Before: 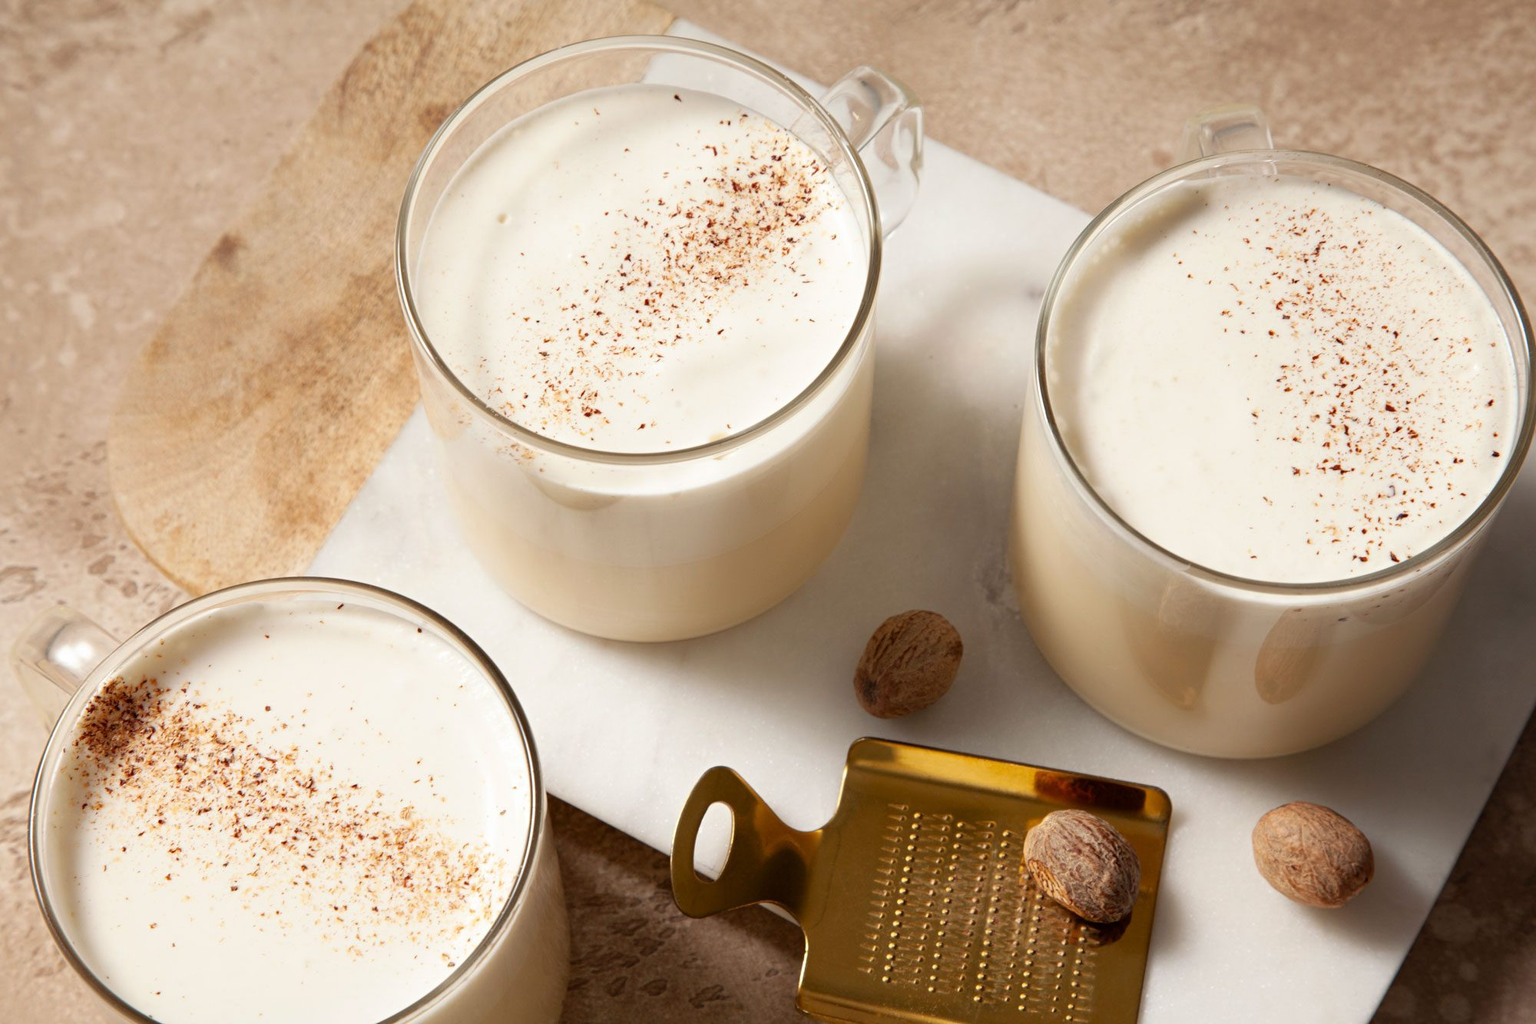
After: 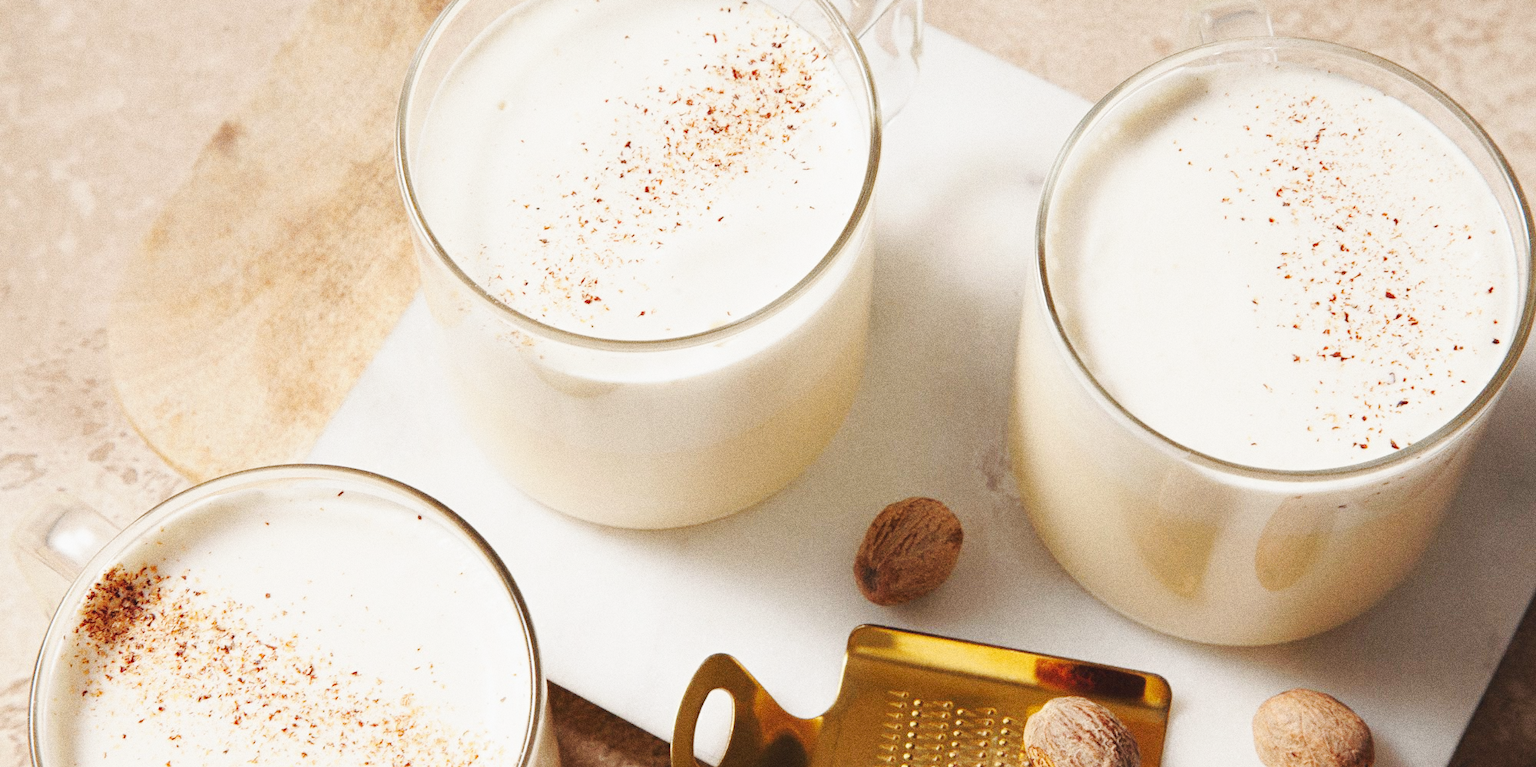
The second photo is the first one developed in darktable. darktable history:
base curve: curves: ch0 [(0, 0.007) (0.028, 0.063) (0.121, 0.311) (0.46, 0.743) (0.859, 0.957) (1, 1)], preserve colors none
crop: top 11.038%, bottom 13.962%
grain: coarseness 0.09 ISO, strength 40%
exposure: exposure -0.21 EV, compensate highlight preservation false
